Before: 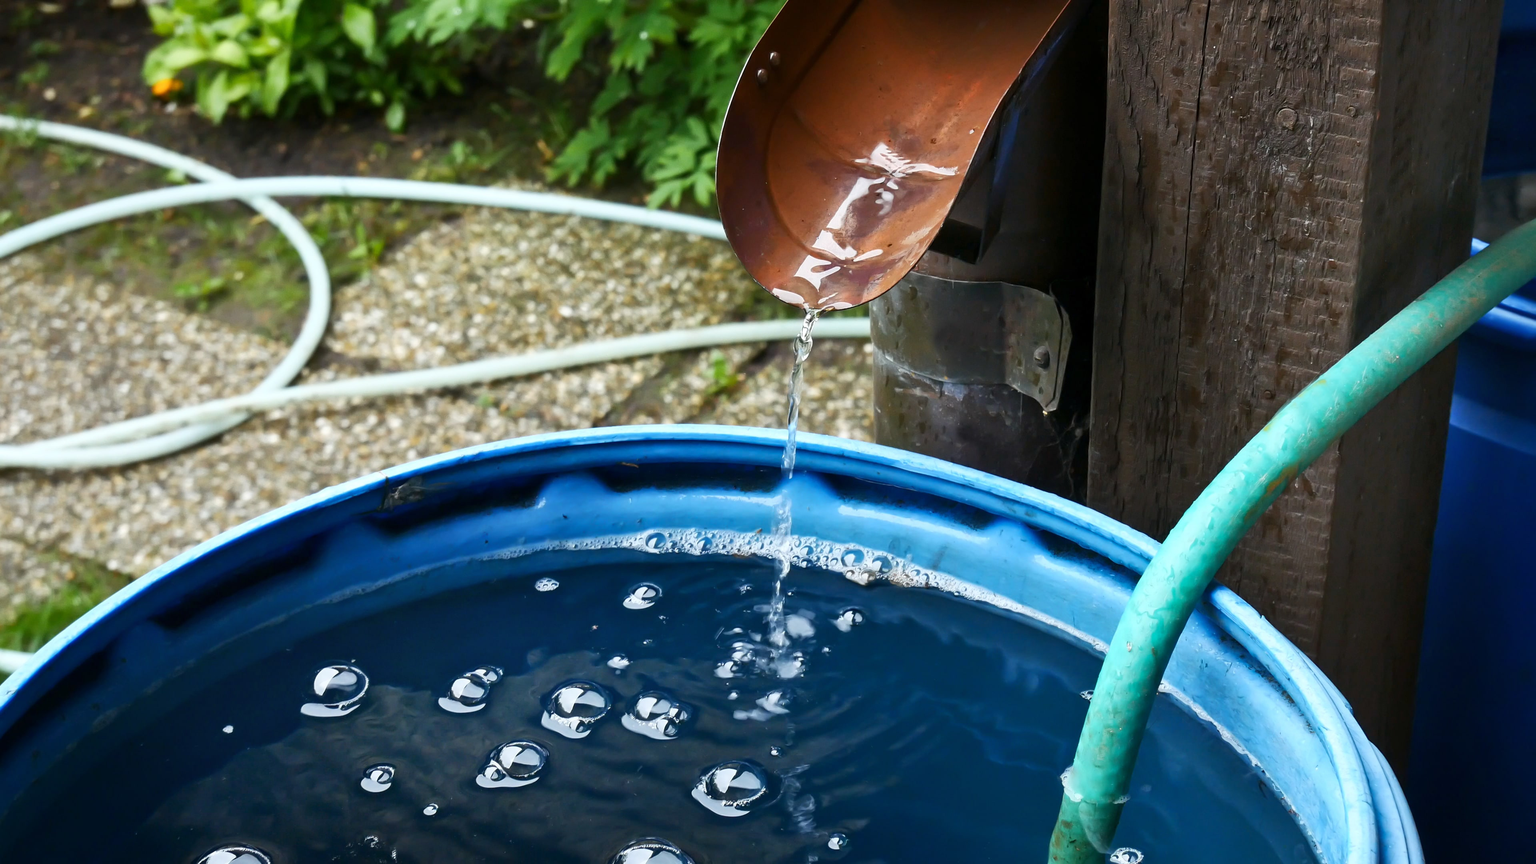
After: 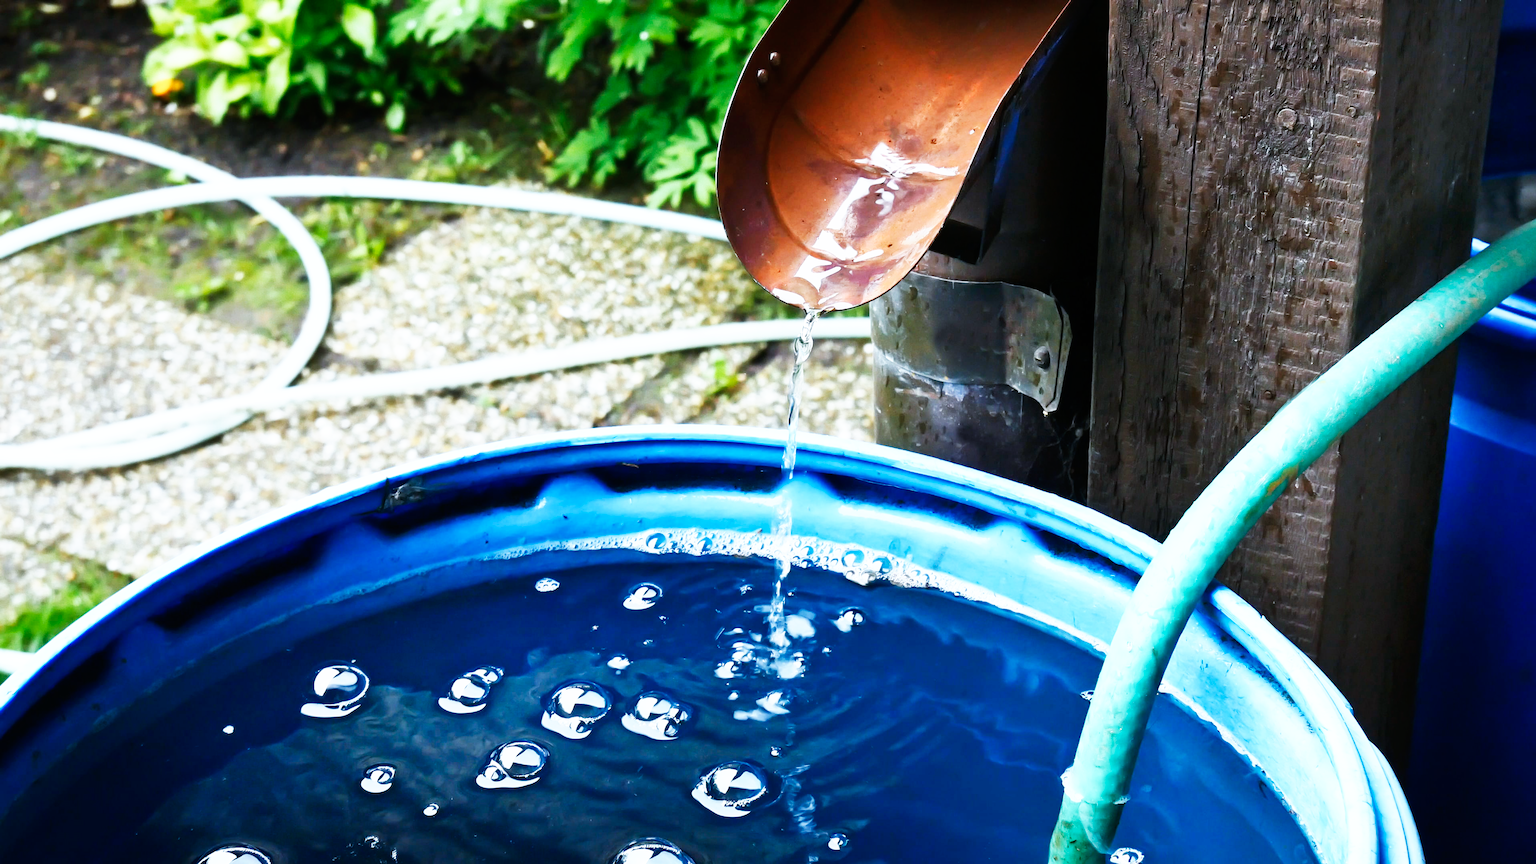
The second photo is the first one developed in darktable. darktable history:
contrast brightness saturation: saturation -0.05
base curve: curves: ch0 [(0, 0) (0.007, 0.004) (0.027, 0.03) (0.046, 0.07) (0.207, 0.54) (0.442, 0.872) (0.673, 0.972) (1, 1)], preserve colors none
color calibration: x 0.372, y 0.386, temperature 4283.97 K
